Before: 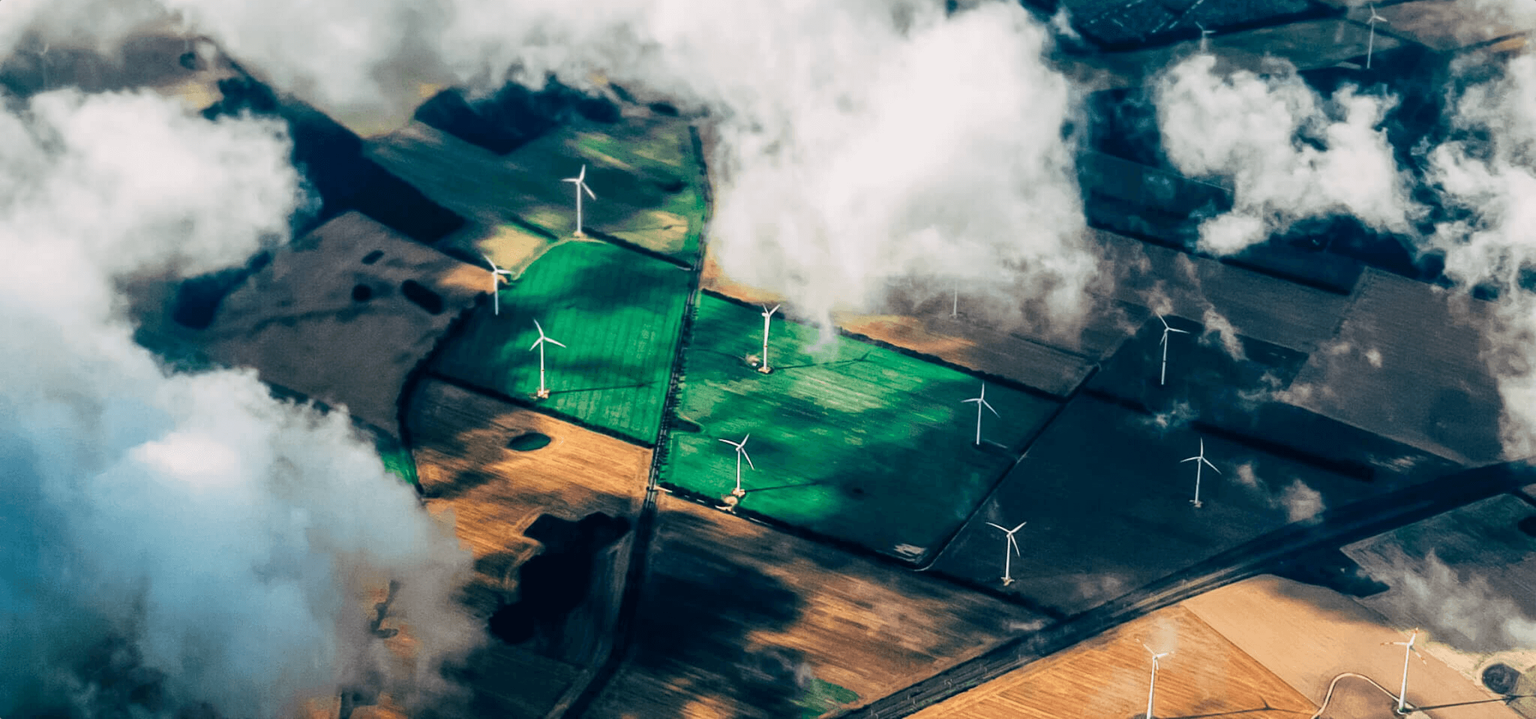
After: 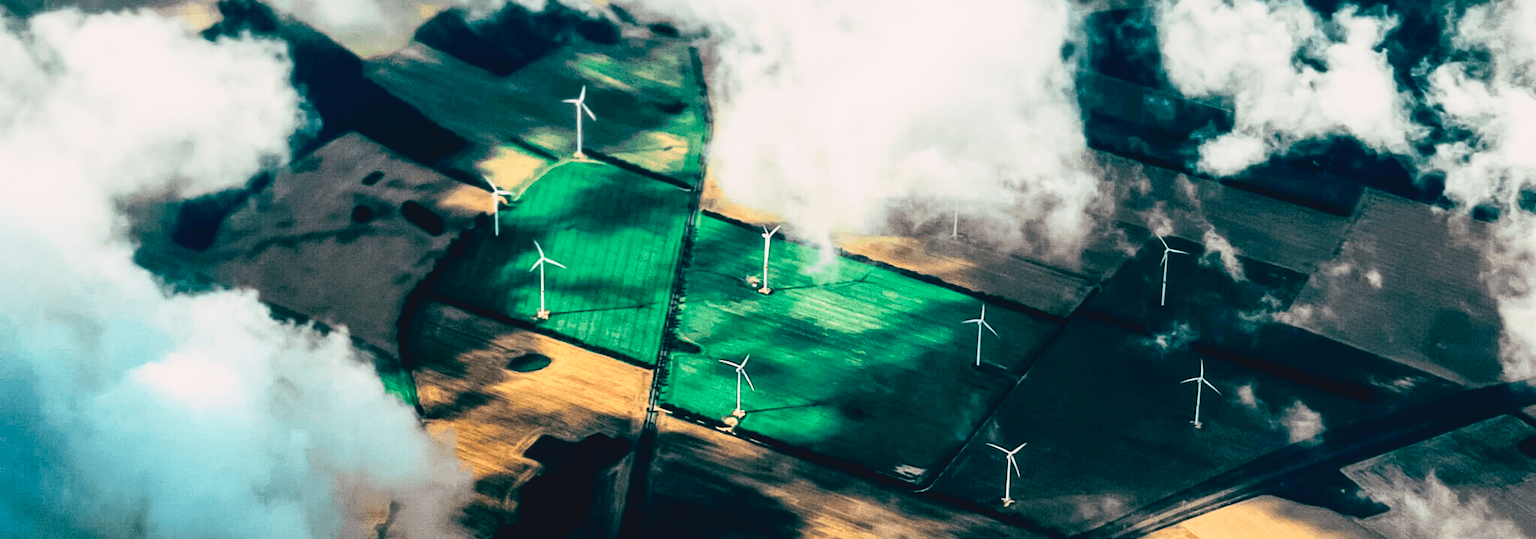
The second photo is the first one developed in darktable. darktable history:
crop: top 11.038%, bottom 13.962%
tone curve: curves: ch0 [(0, 0.049) (0.113, 0.084) (0.285, 0.301) (0.673, 0.796) (0.845, 0.932) (0.994, 0.971)]; ch1 [(0, 0) (0.456, 0.424) (0.498, 0.5) (0.57, 0.557) (0.631, 0.635) (1, 1)]; ch2 [(0, 0) (0.395, 0.398) (0.44, 0.456) (0.502, 0.507) (0.55, 0.559) (0.67, 0.702) (1, 1)], color space Lab, independent channels, preserve colors none
